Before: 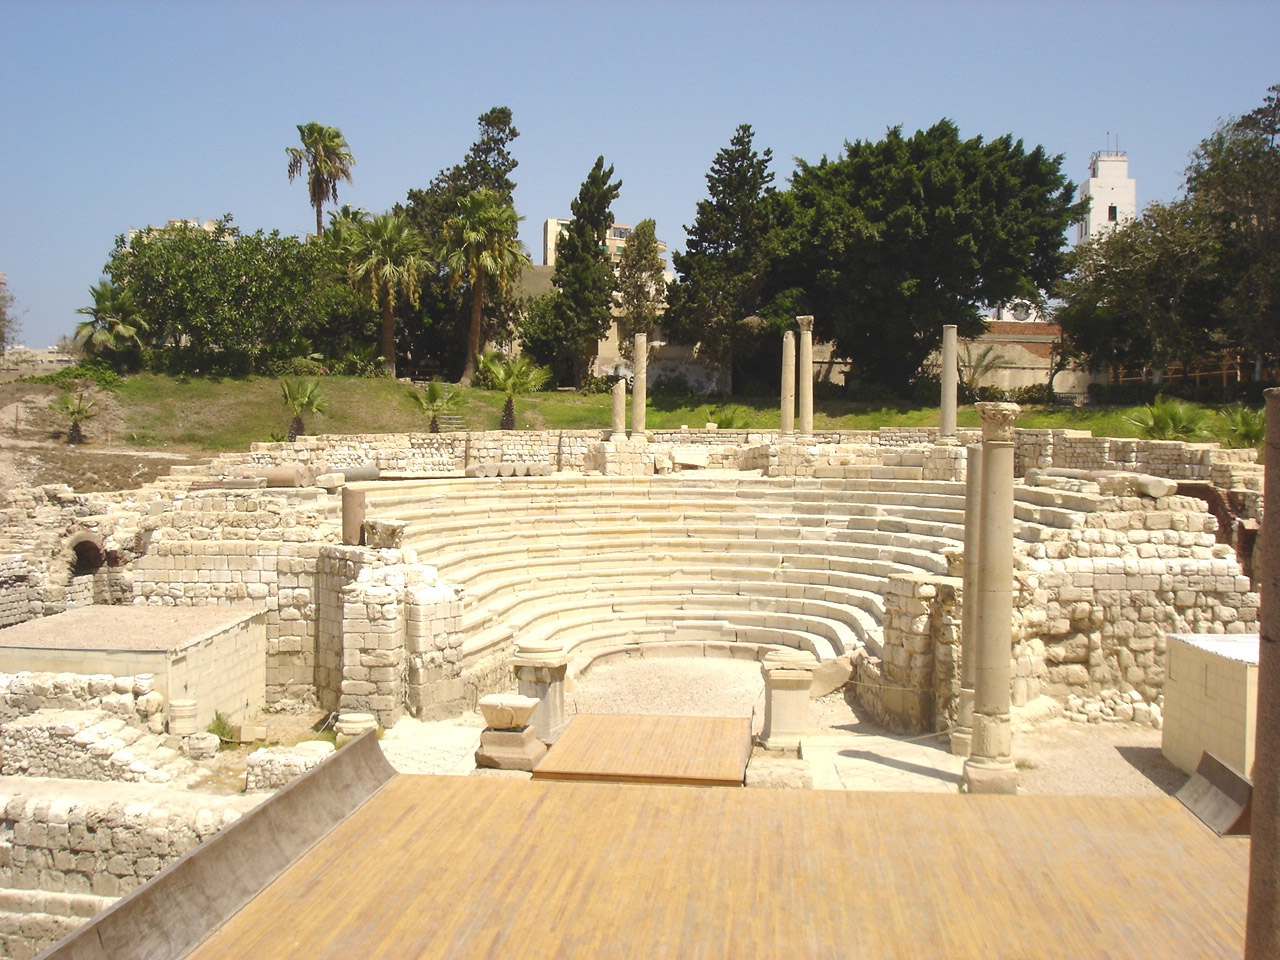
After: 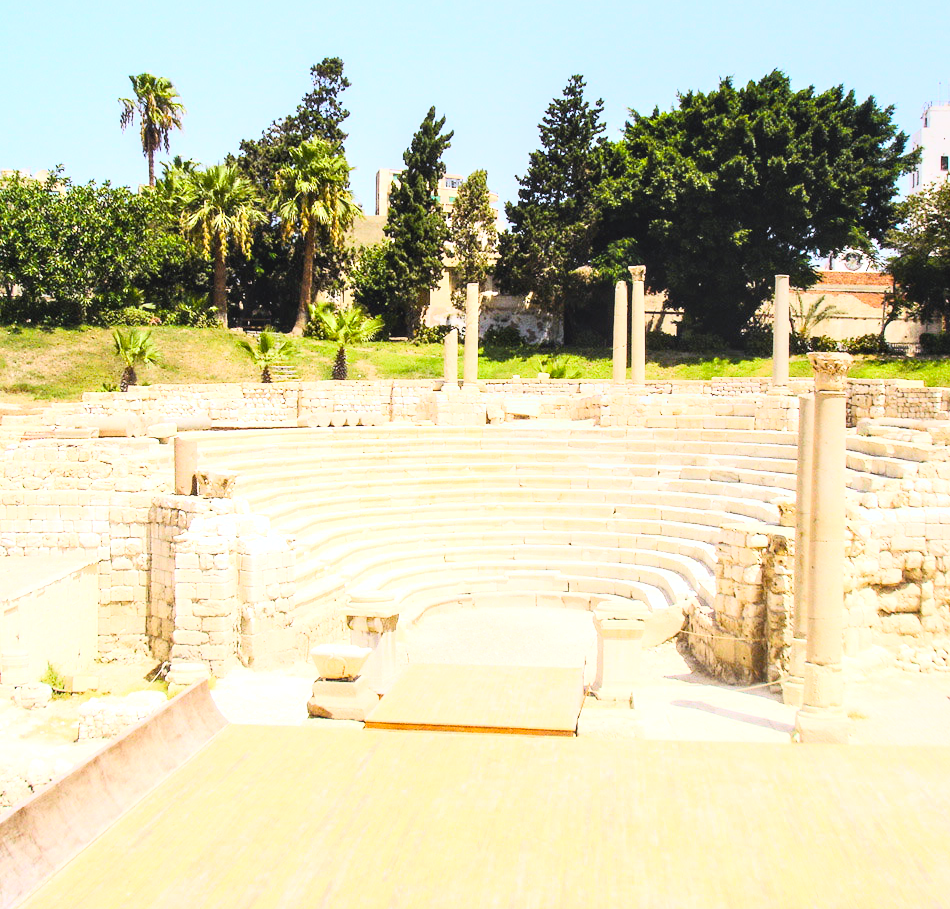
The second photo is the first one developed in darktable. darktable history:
rgb curve: curves: ch0 [(0, 0) (0.21, 0.15) (0.24, 0.21) (0.5, 0.75) (0.75, 0.96) (0.89, 0.99) (1, 1)]; ch1 [(0, 0.02) (0.21, 0.13) (0.25, 0.2) (0.5, 0.67) (0.75, 0.9) (0.89, 0.97) (1, 1)]; ch2 [(0, 0.02) (0.21, 0.13) (0.25, 0.2) (0.5, 0.67) (0.75, 0.9) (0.89, 0.97) (1, 1)], compensate middle gray true
local contrast: on, module defaults
crop and rotate: left 13.15%, top 5.251%, right 12.609%
tone equalizer: on, module defaults
color calibration: illuminant as shot in camera, x 0.358, y 0.373, temperature 4628.91 K
color balance rgb: perceptual saturation grading › global saturation 25%, perceptual saturation grading › highlights -50%, perceptual saturation grading › shadows 30%, perceptual brilliance grading › global brilliance 12%, global vibrance 20%
